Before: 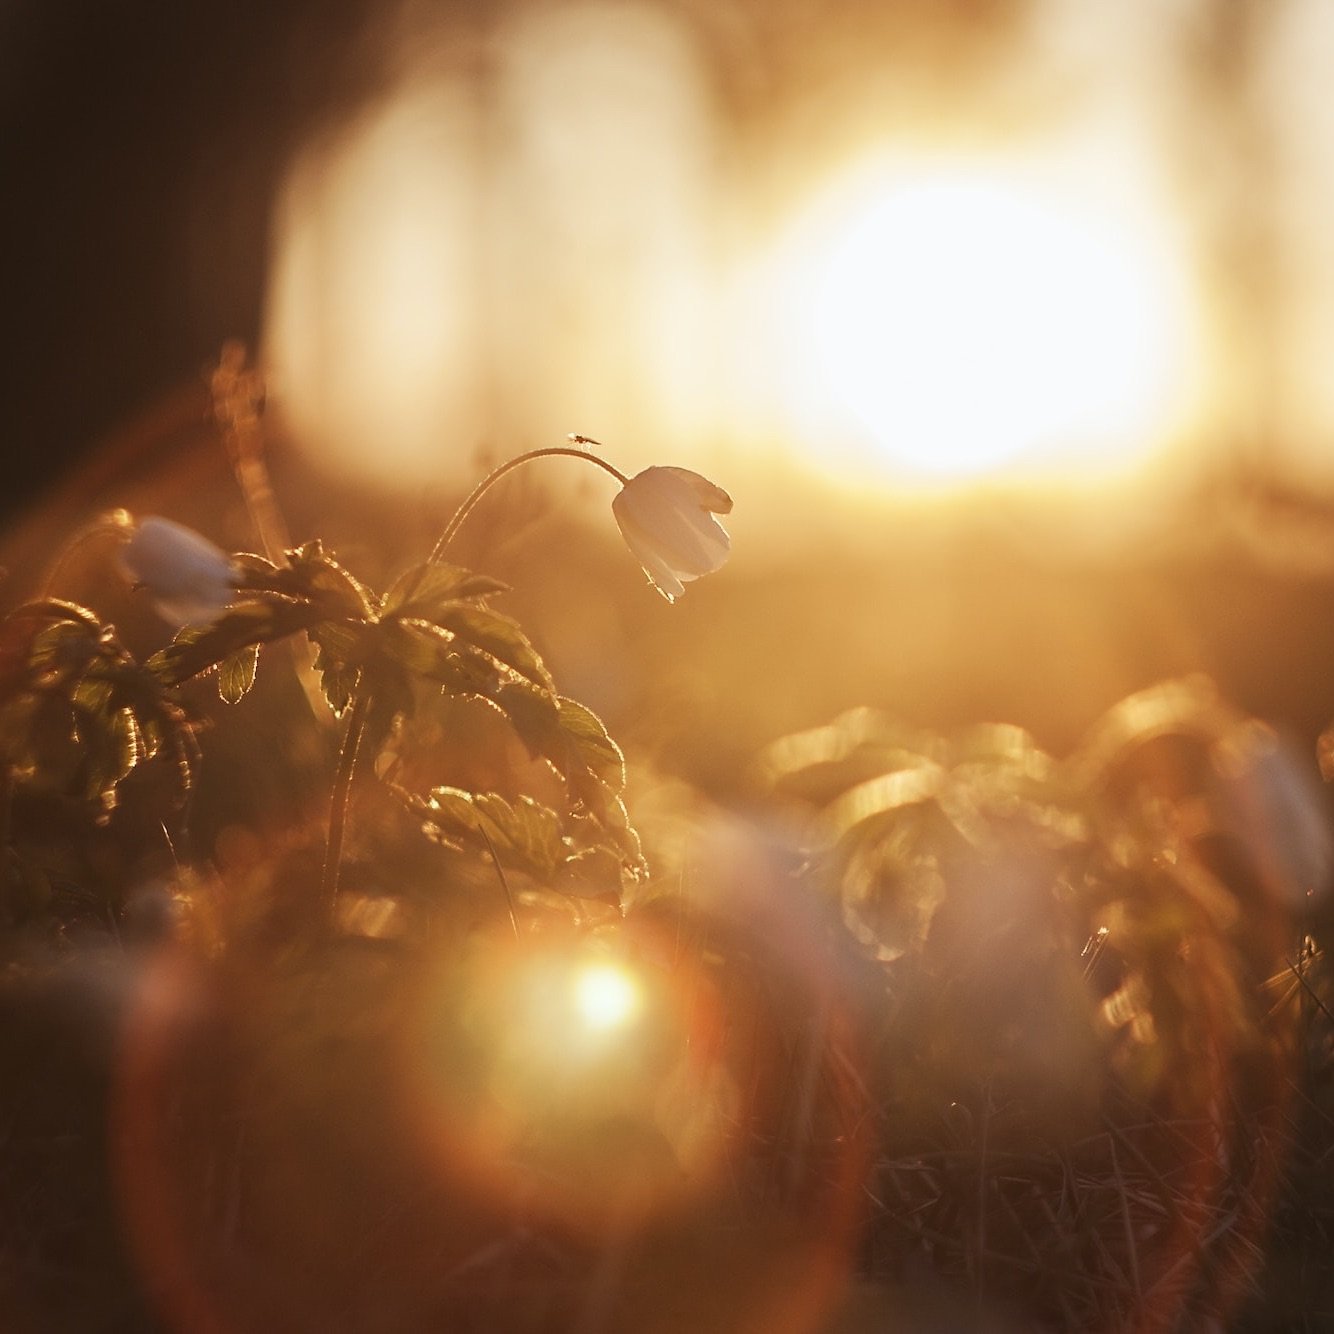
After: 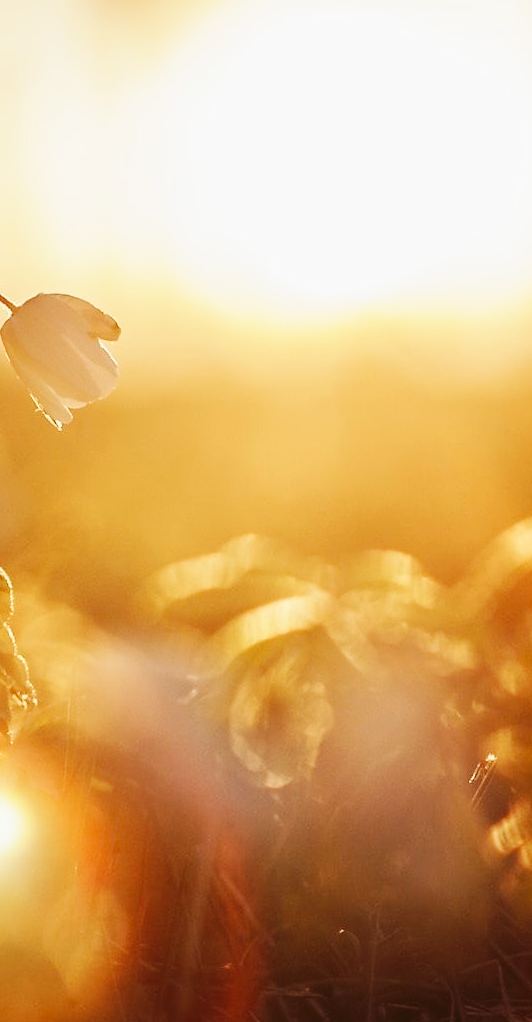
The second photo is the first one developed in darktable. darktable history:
base curve: curves: ch0 [(0, 0) (0.032, 0.025) (0.121, 0.166) (0.206, 0.329) (0.605, 0.79) (1, 1)], exposure shift 0.01, preserve colors none
exposure: black level correction 0.001, exposure -0.122 EV, compensate highlight preservation false
crop: left 45.916%, top 12.972%, right 14.152%, bottom 10.063%
contrast brightness saturation: contrast 0.083, saturation 0.018
